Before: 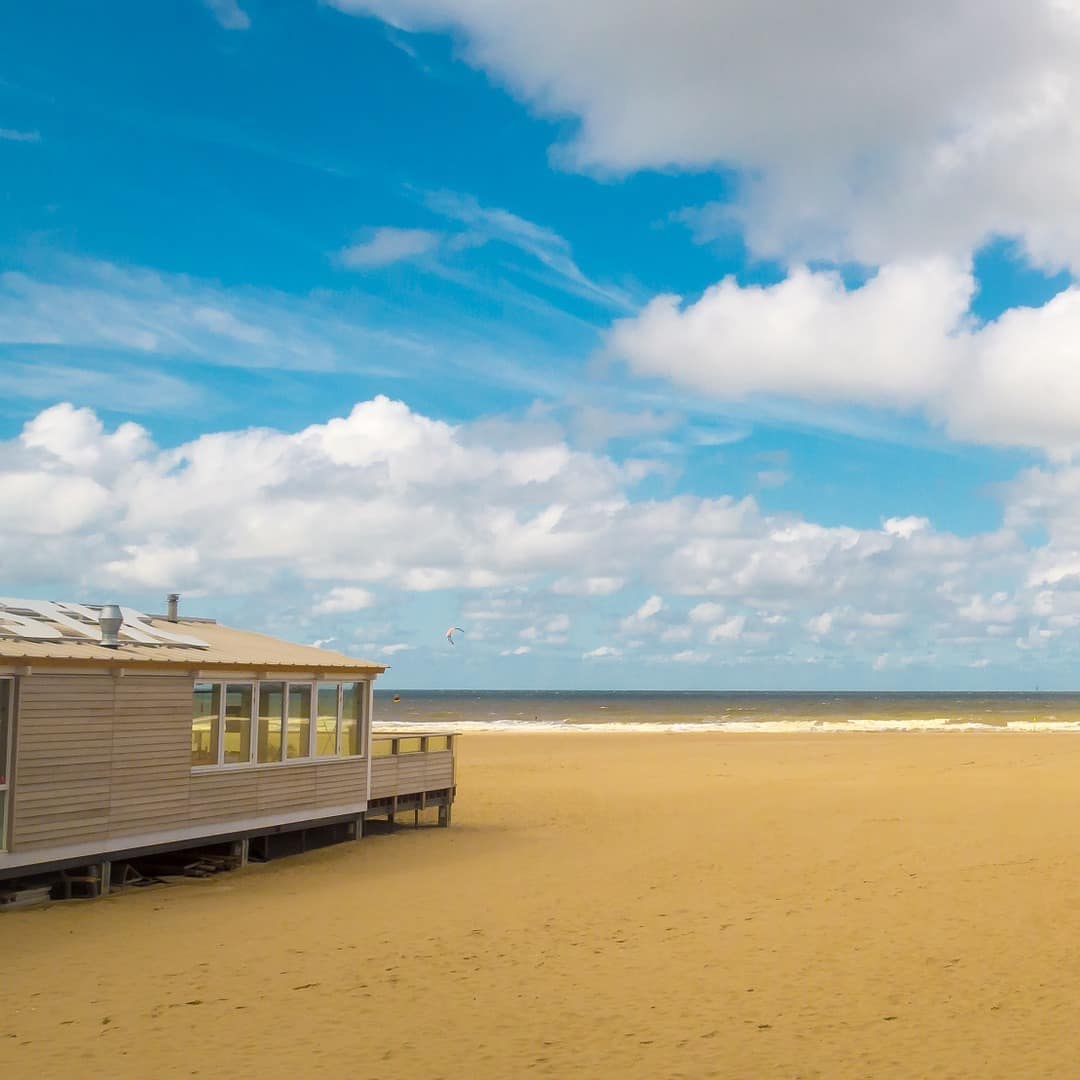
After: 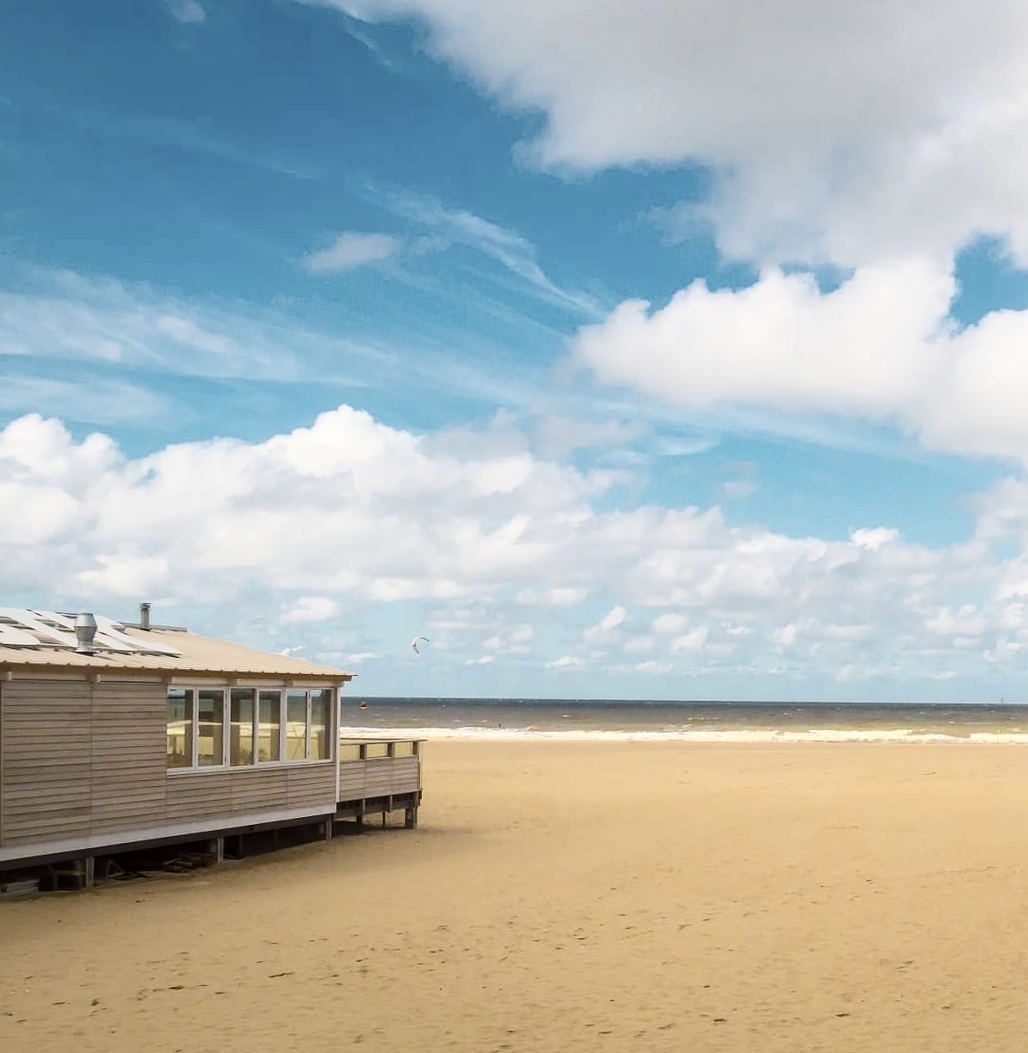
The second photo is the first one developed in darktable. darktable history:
rotate and perspective: rotation 0.074°, lens shift (vertical) 0.096, lens shift (horizontal) -0.041, crop left 0.043, crop right 0.952, crop top 0.024, crop bottom 0.979
contrast brightness saturation: contrast 0.25, saturation -0.31
